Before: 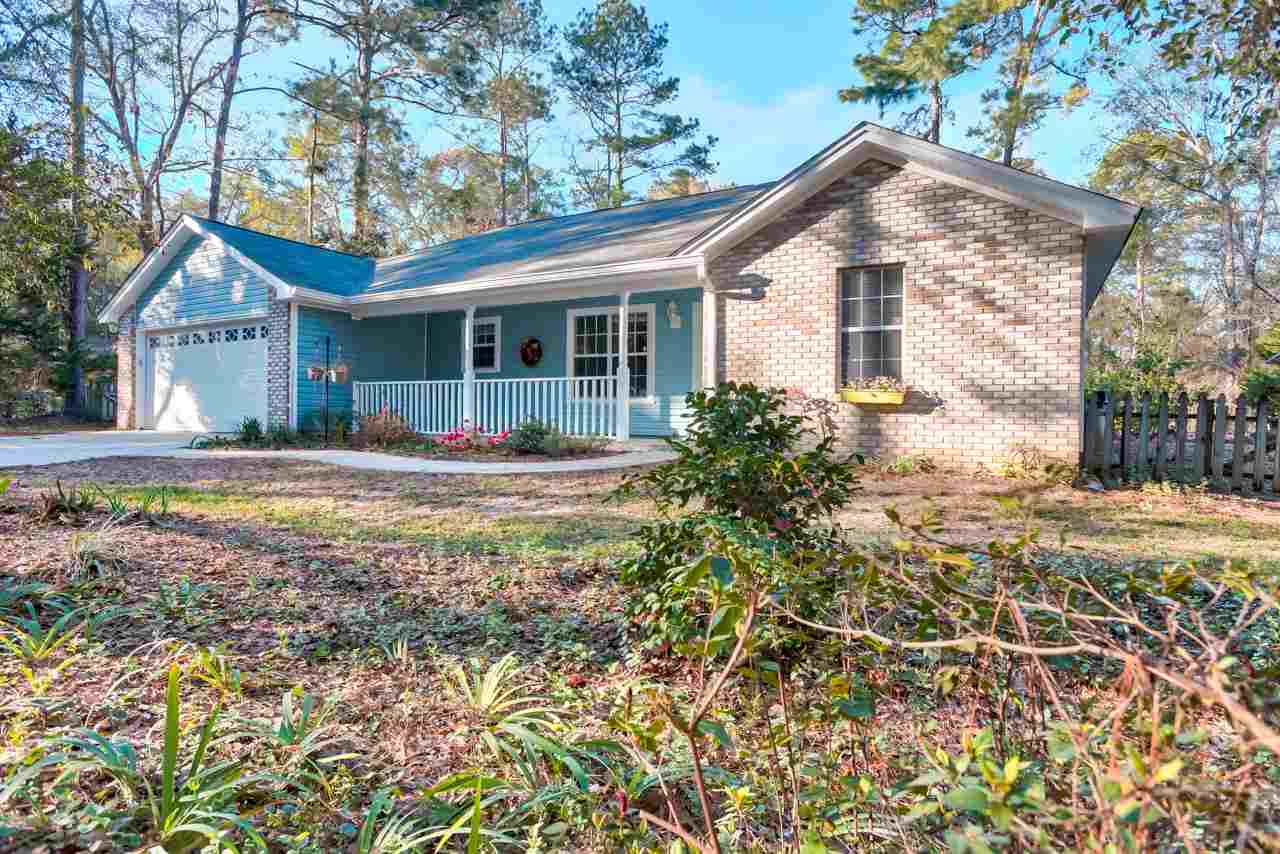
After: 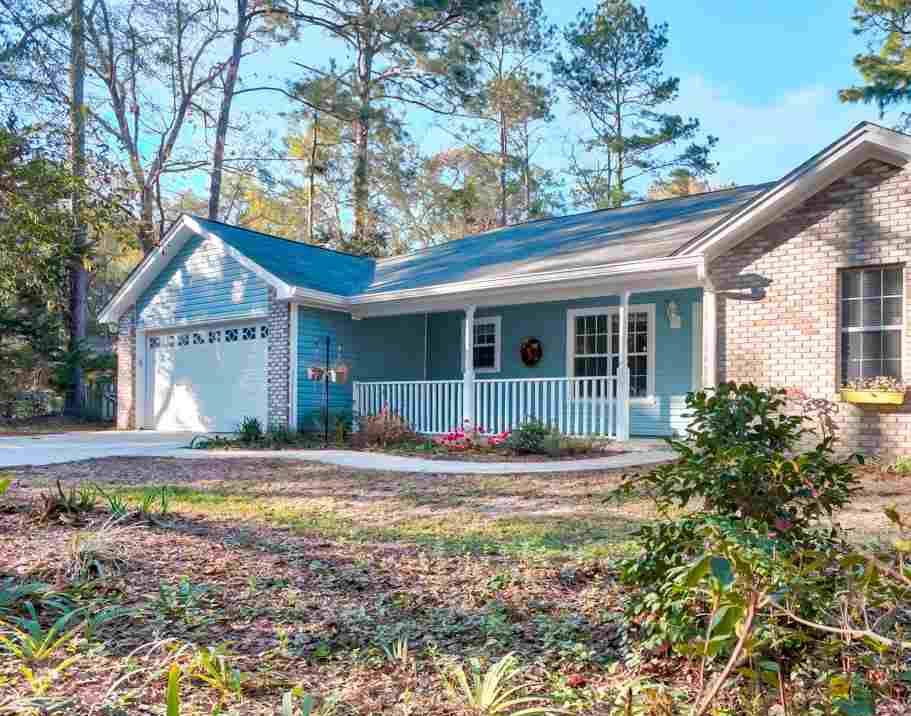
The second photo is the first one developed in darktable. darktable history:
crop: right 28.777%, bottom 16.115%
